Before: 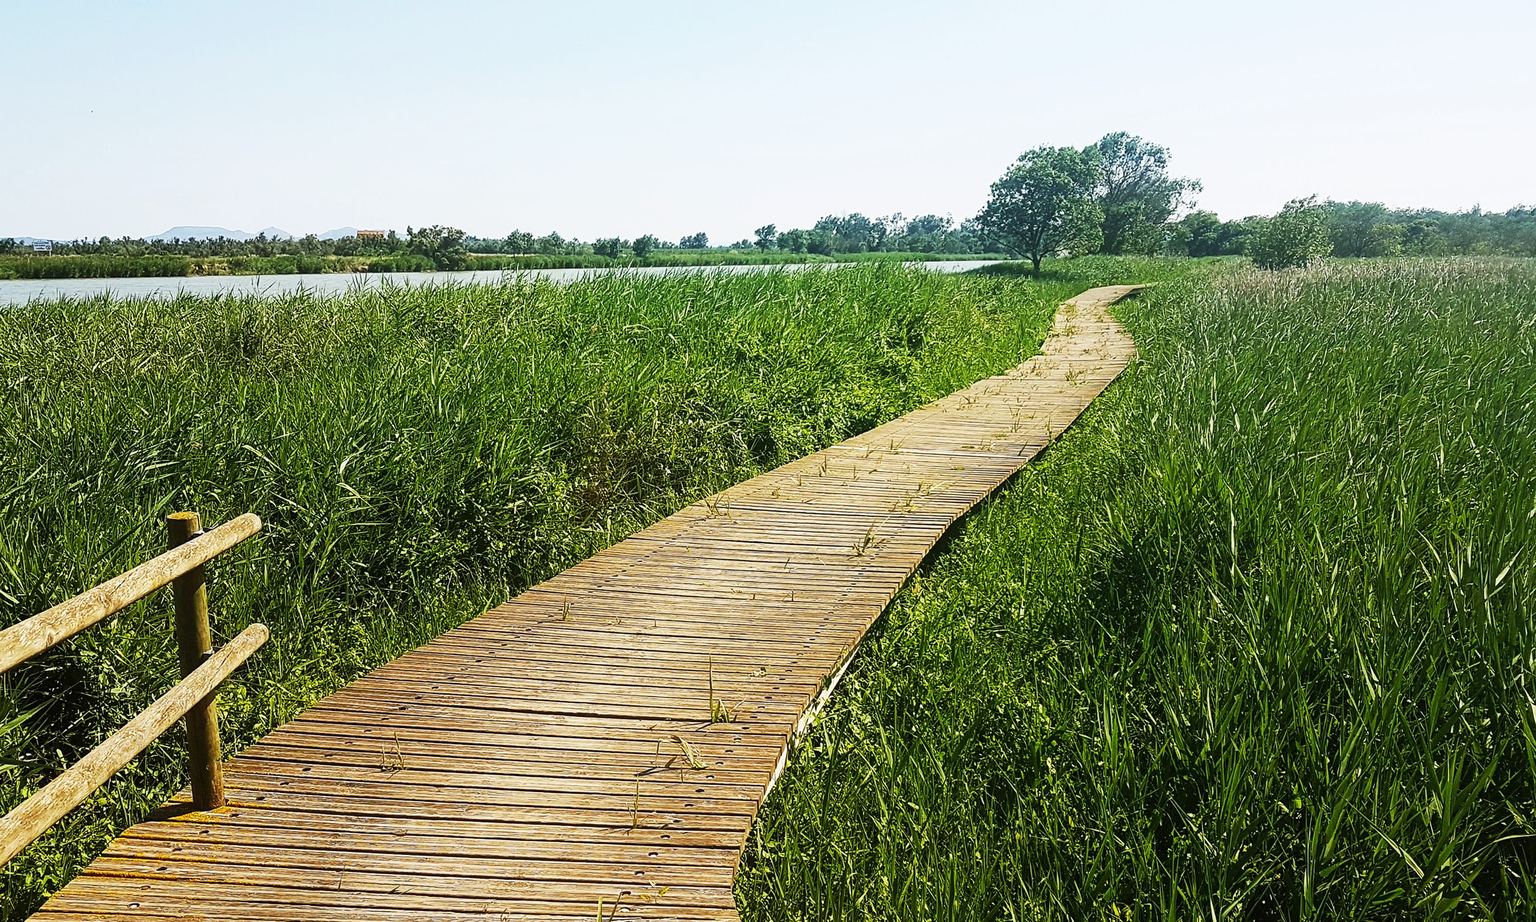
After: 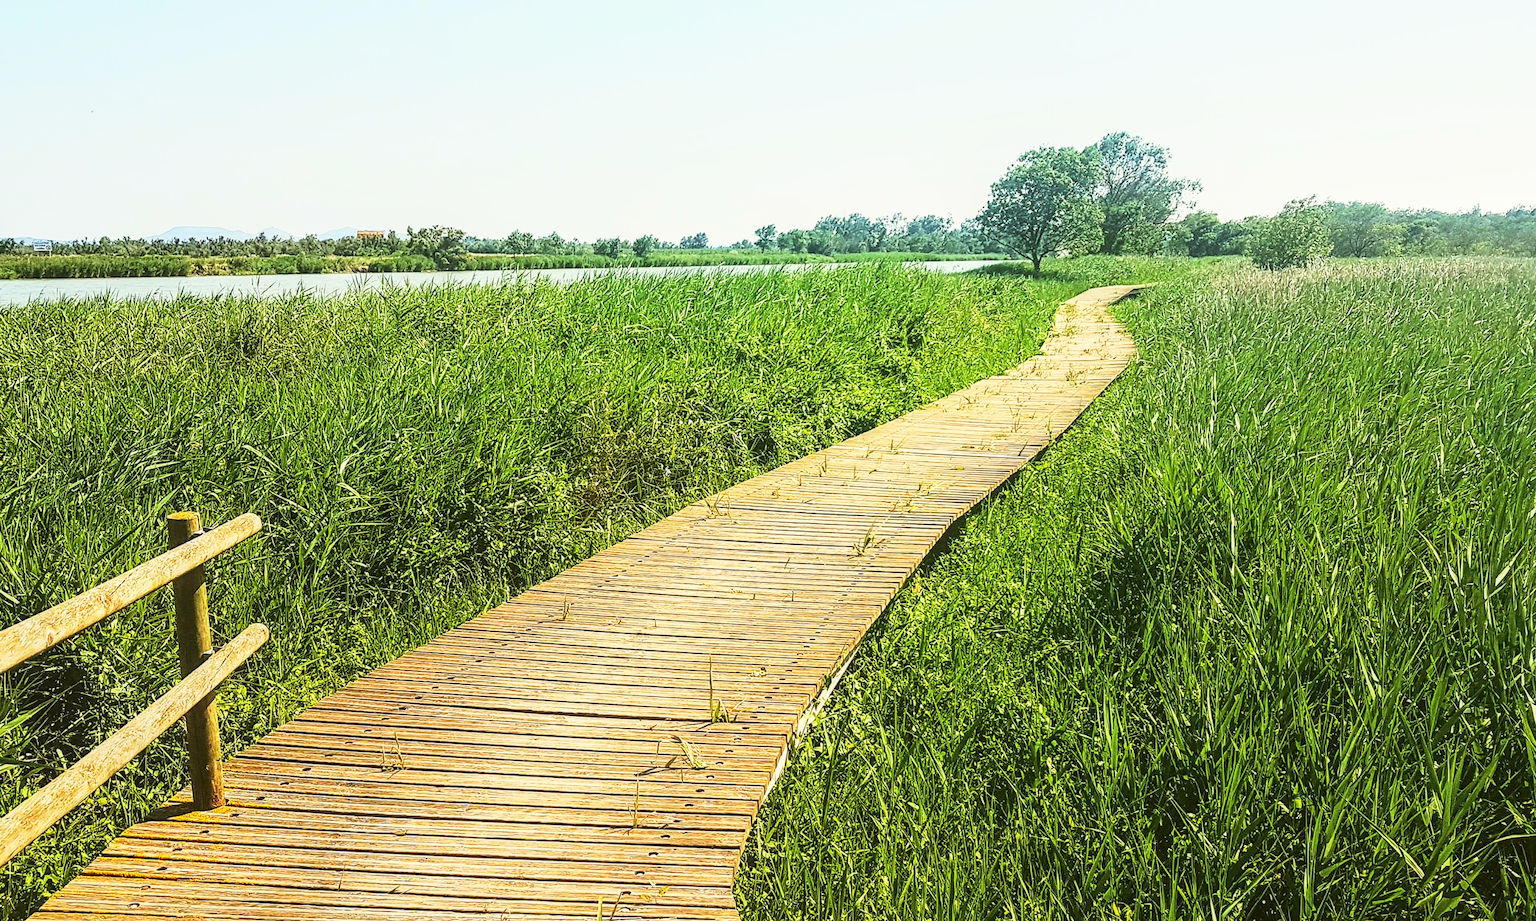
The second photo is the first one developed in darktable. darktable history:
base curve: curves: ch0 [(0, 0) (0.025, 0.046) (0.112, 0.277) (0.467, 0.74) (0.814, 0.929) (1, 0.942)]
color balance: mode lift, gamma, gain (sRGB), lift [1.04, 1, 1, 0.97], gamma [1.01, 1, 1, 0.97], gain [0.96, 1, 1, 0.97]
local contrast: detail 130%
